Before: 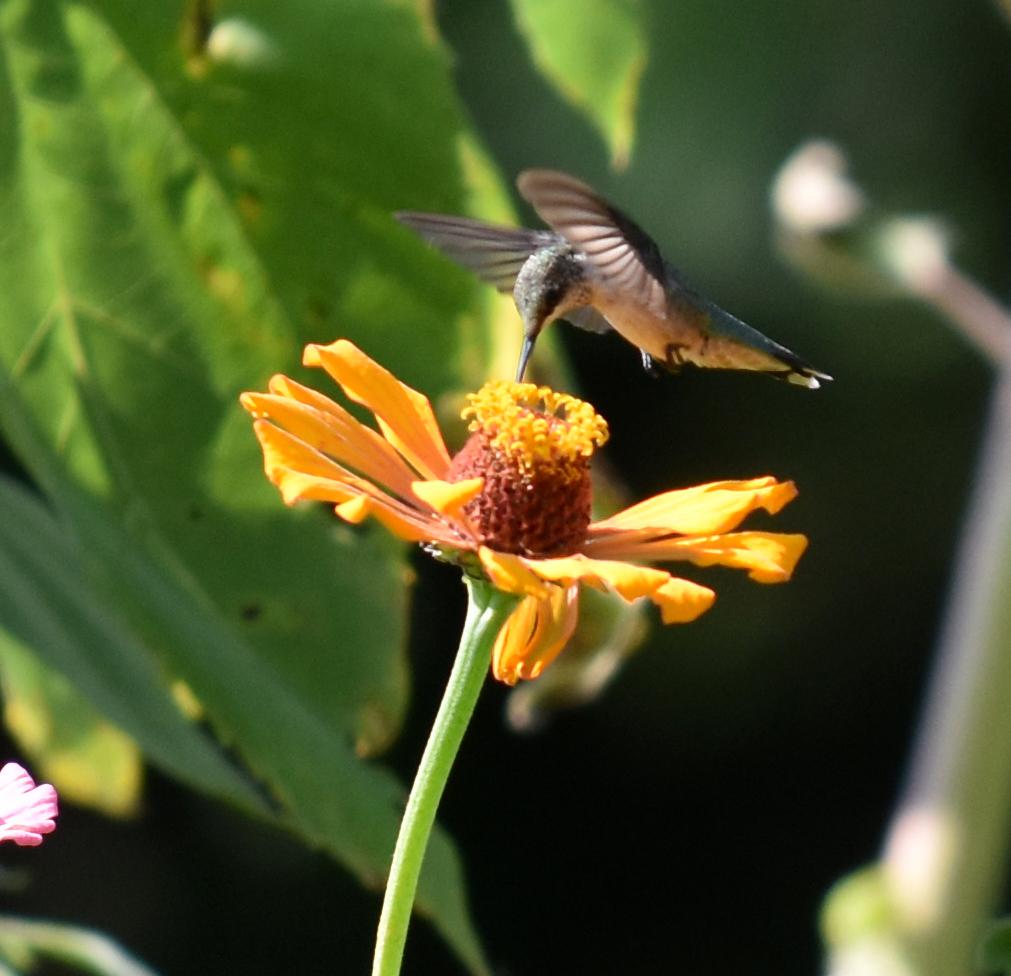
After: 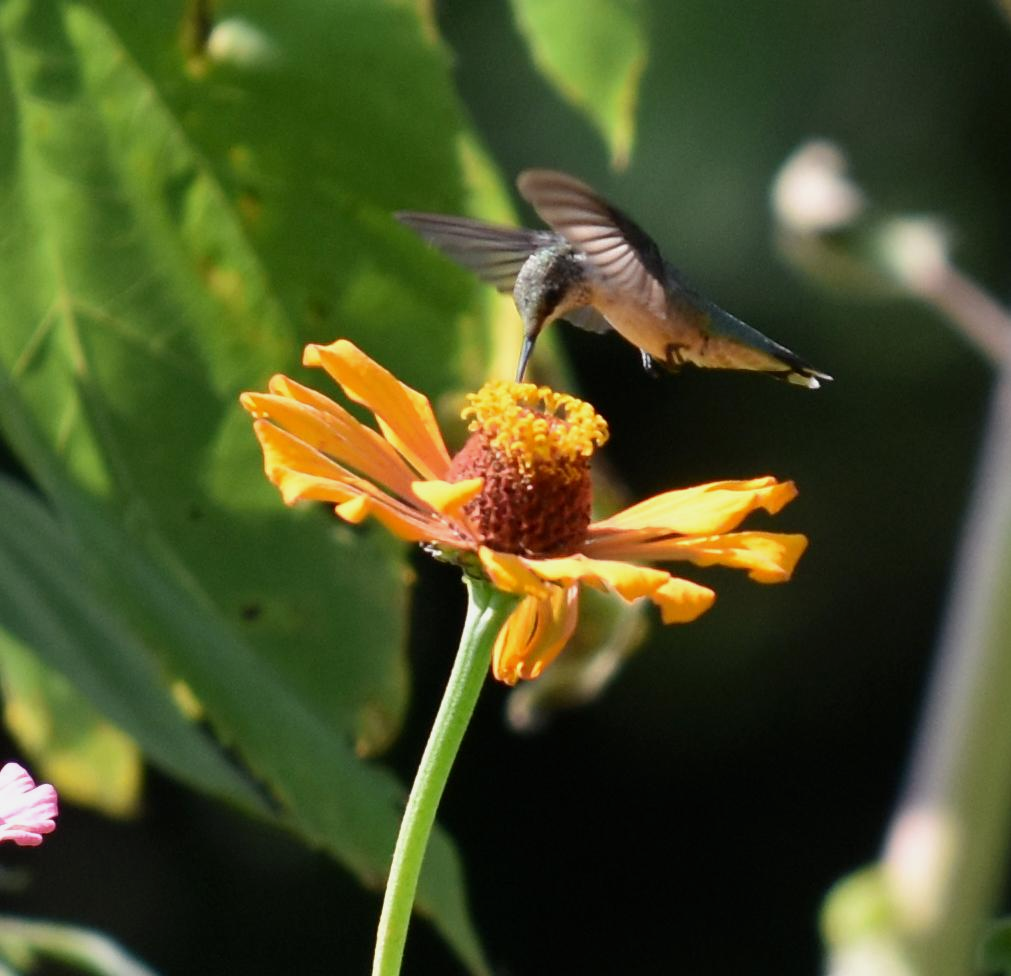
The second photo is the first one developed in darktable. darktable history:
exposure: exposure -0.169 EV, compensate highlight preservation false
